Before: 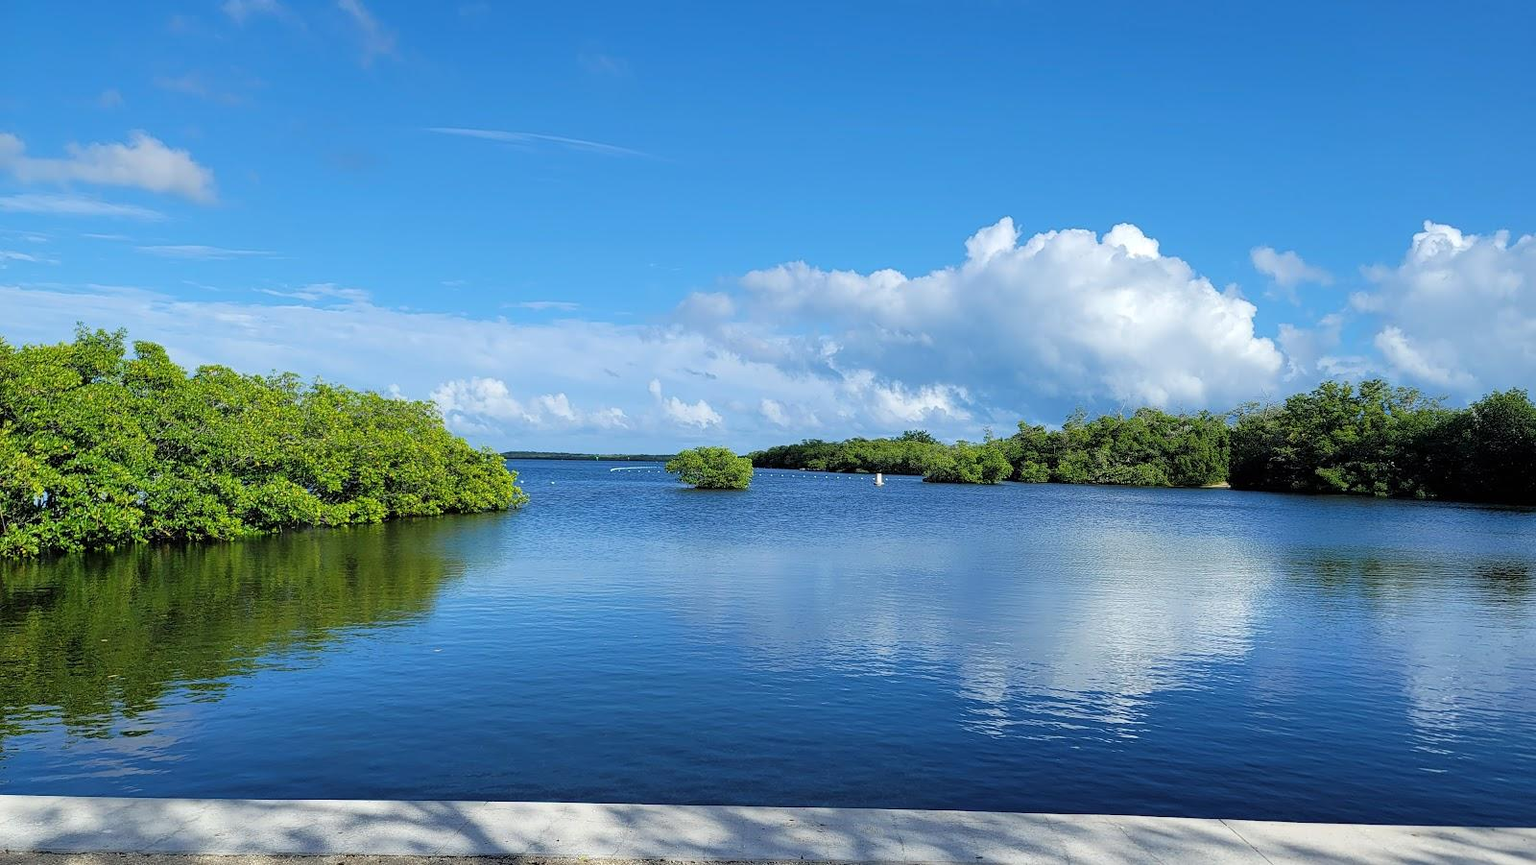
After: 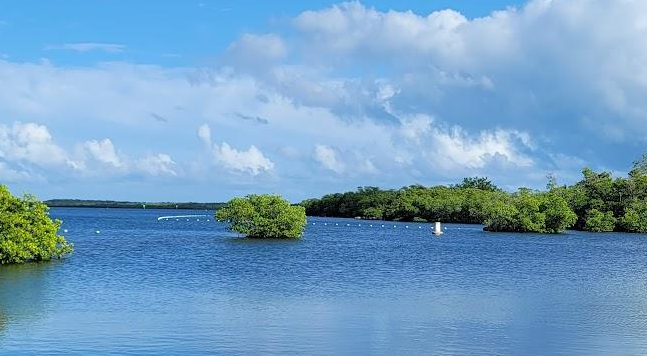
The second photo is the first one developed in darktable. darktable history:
crop: left 29.89%, top 30.148%, right 29.631%, bottom 30.265%
